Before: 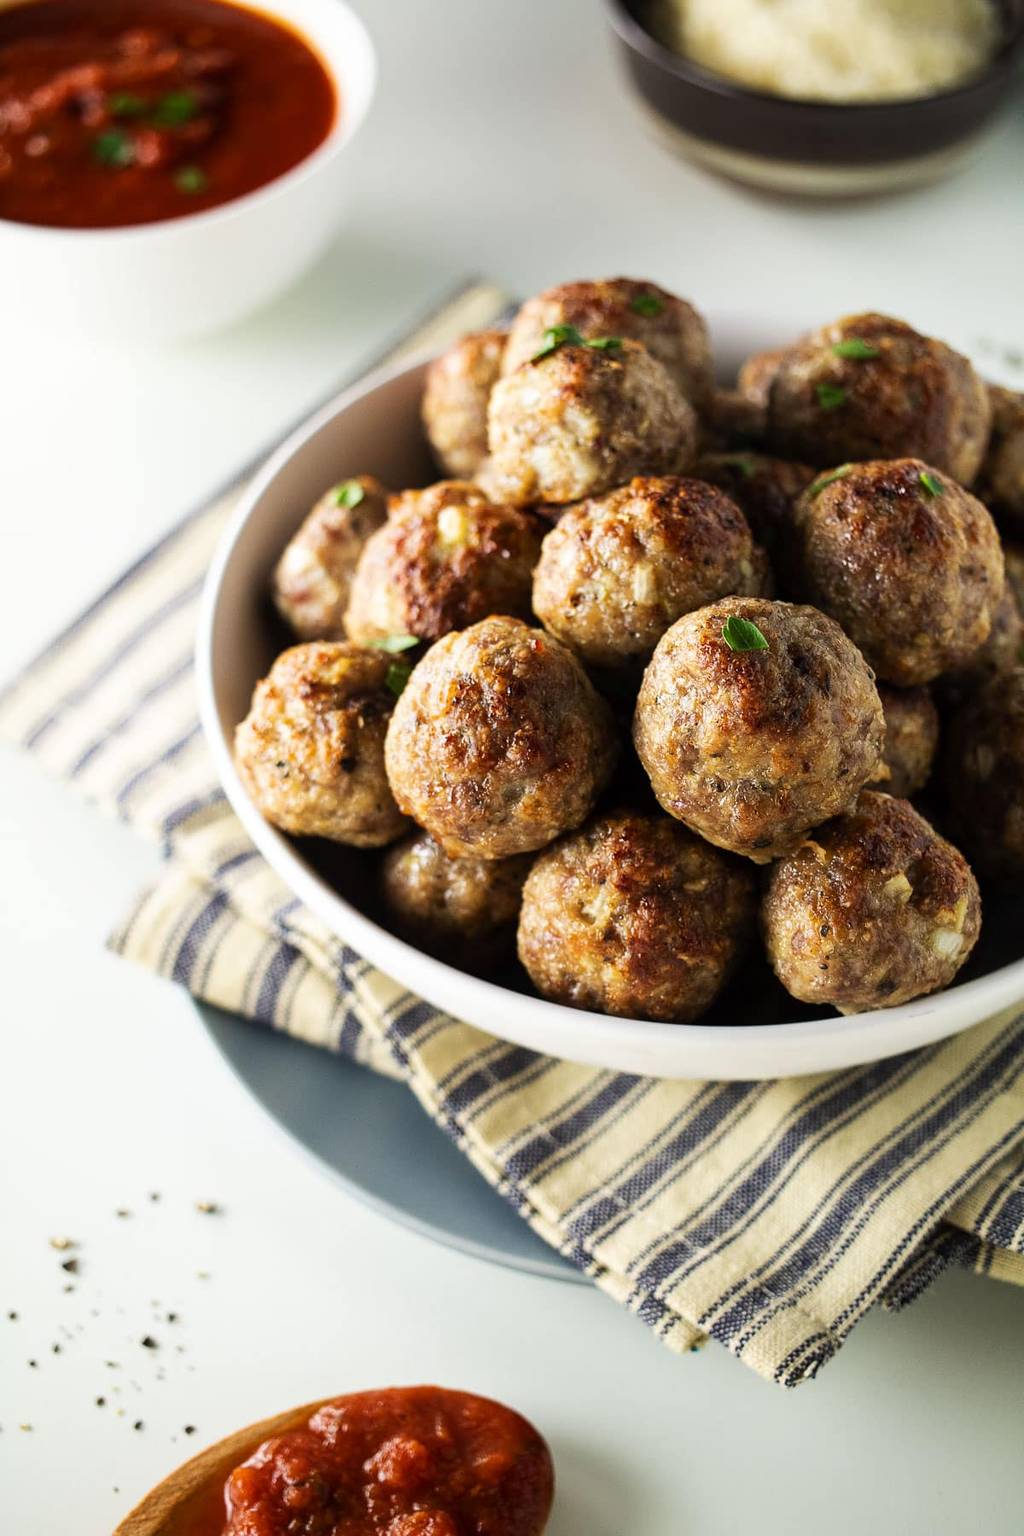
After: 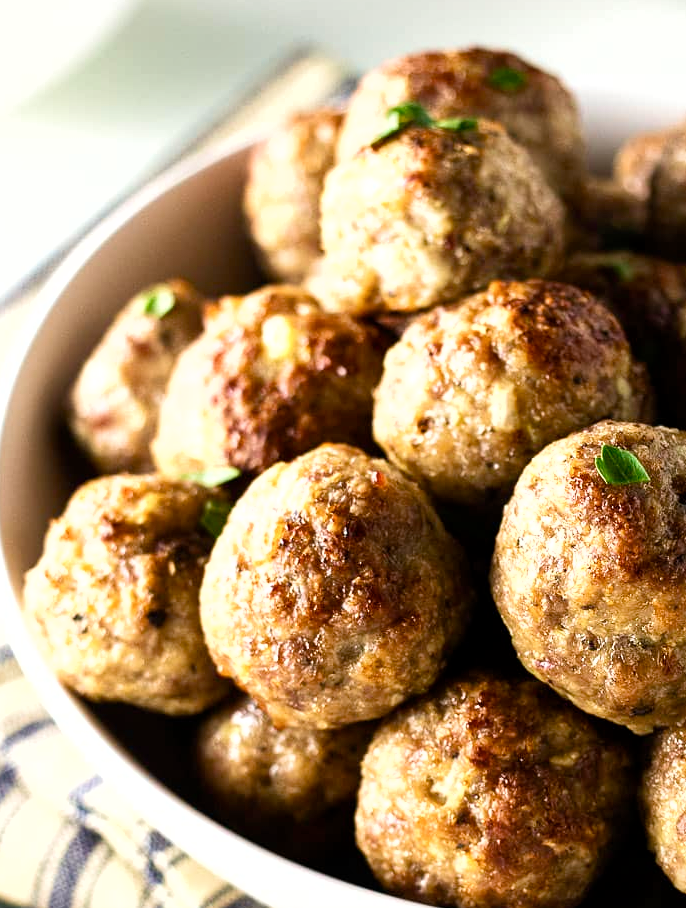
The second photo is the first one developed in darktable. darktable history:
crop: left 20.932%, top 15.471%, right 21.848%, bottom 34.081%
color balance rgb: shadows lift › luminance -20%, power › hue 72.24°, highlights gain › luminance 15%, global offset › hue 171.6°, perceptual saturation grading › highlights -15%, perceptual saturation grading › shadows 25%, global vibrance 30%, contrast 10%
white balance: emerald 1
velvia: on, module defaults
shadows and highlights: radius 125.46, shadows 30.51, highlights -30.51, low approximation 0.01, soften with gaussian
